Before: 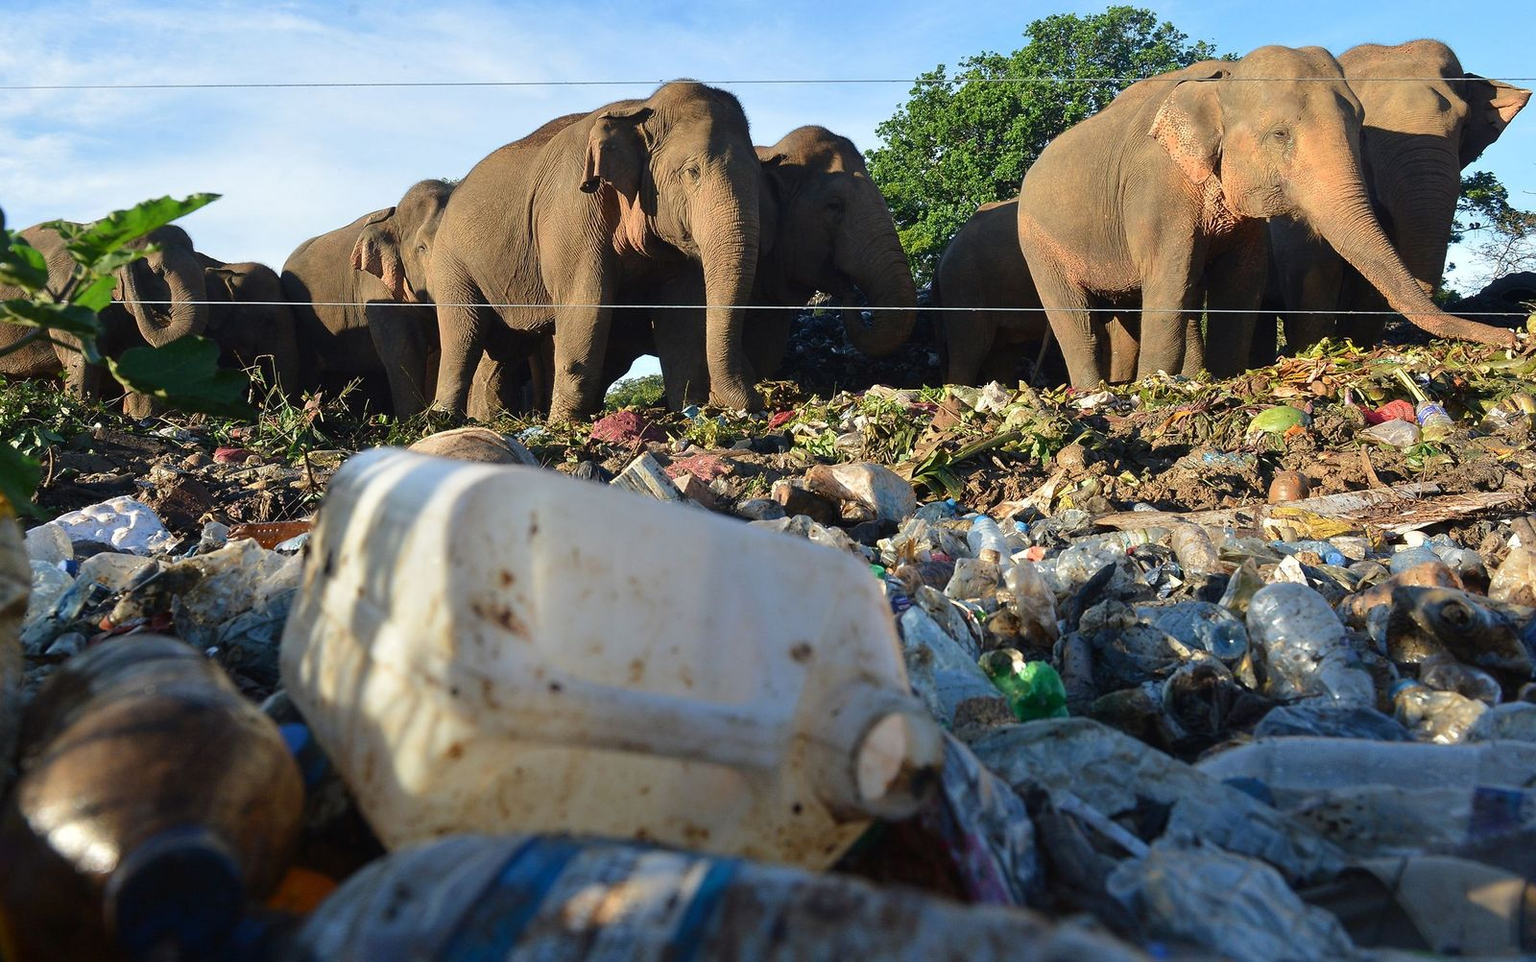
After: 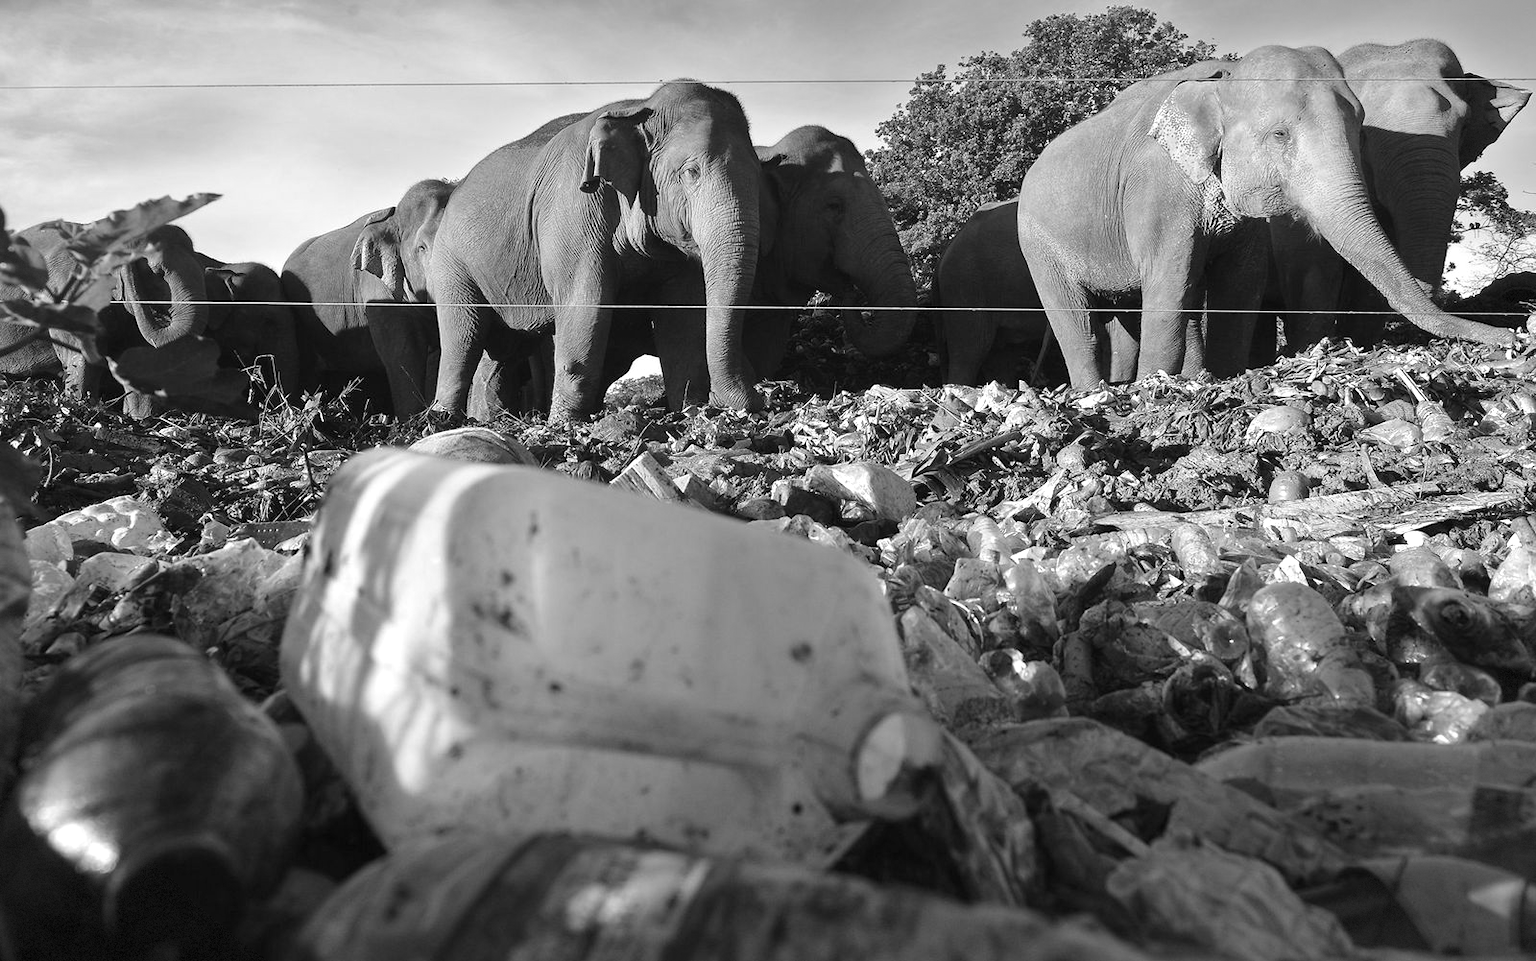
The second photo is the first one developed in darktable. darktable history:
exposure: exposure 0.493 EV, compensate highlight preservation false
vignetting: fall-off start 100%, fall-off radius 71%, brightness -0.434, saturation -0.2, width/height ratio 1.178, dithering 8-bit output, unbound false
monochrome: a 26.22, b 42.67, size 0.8
